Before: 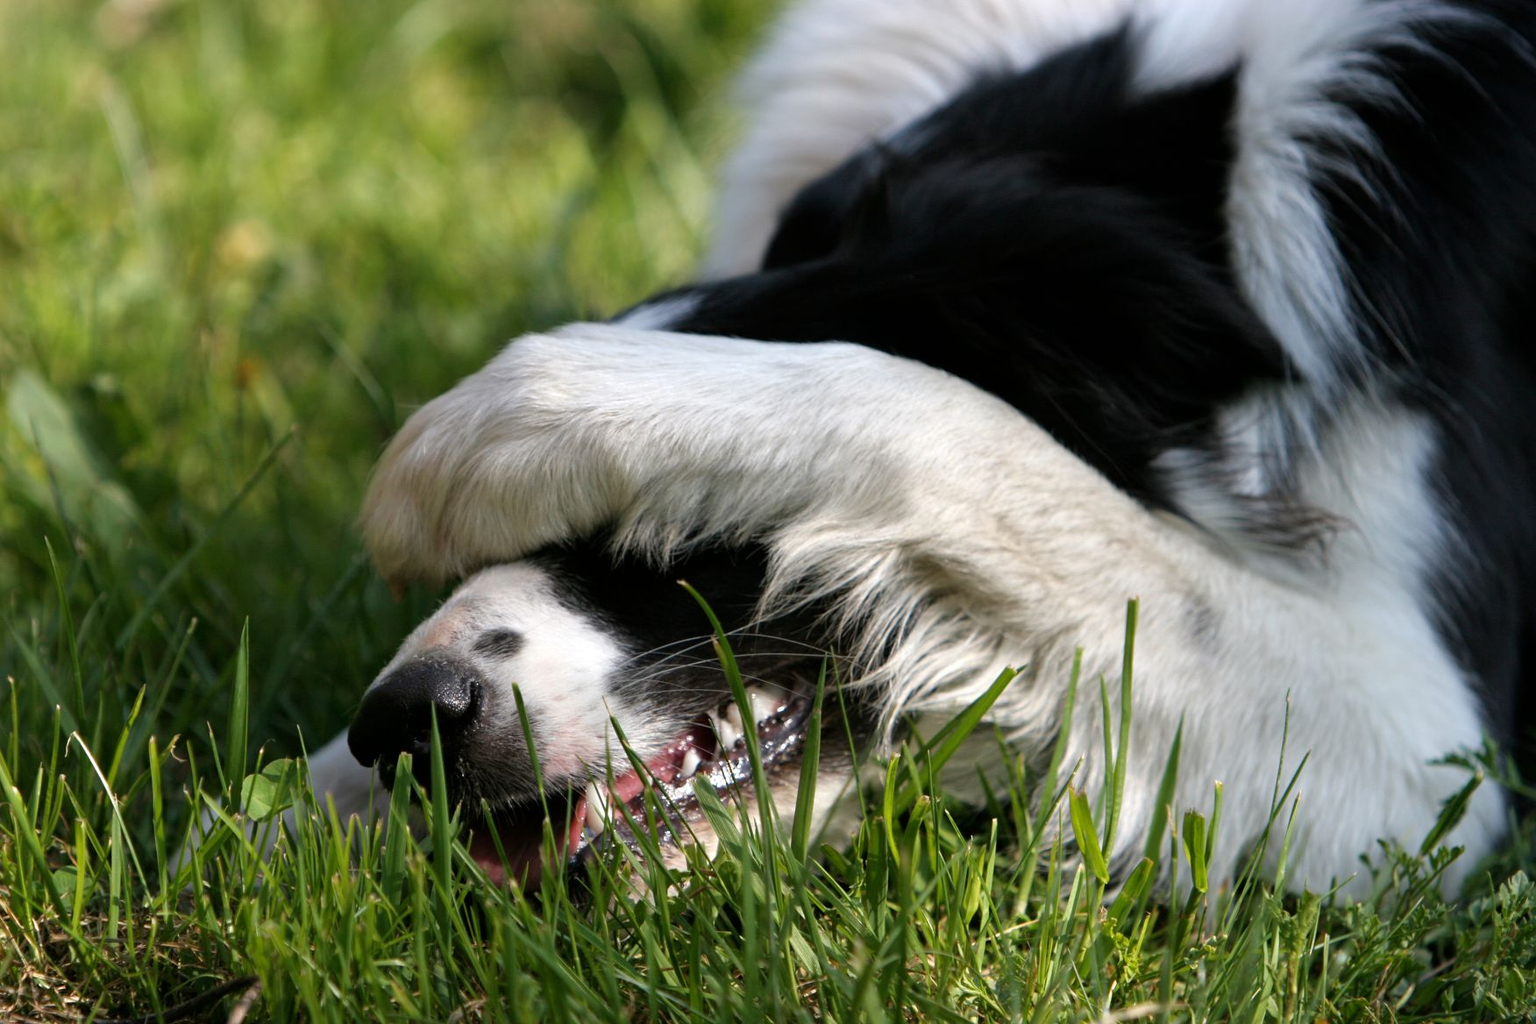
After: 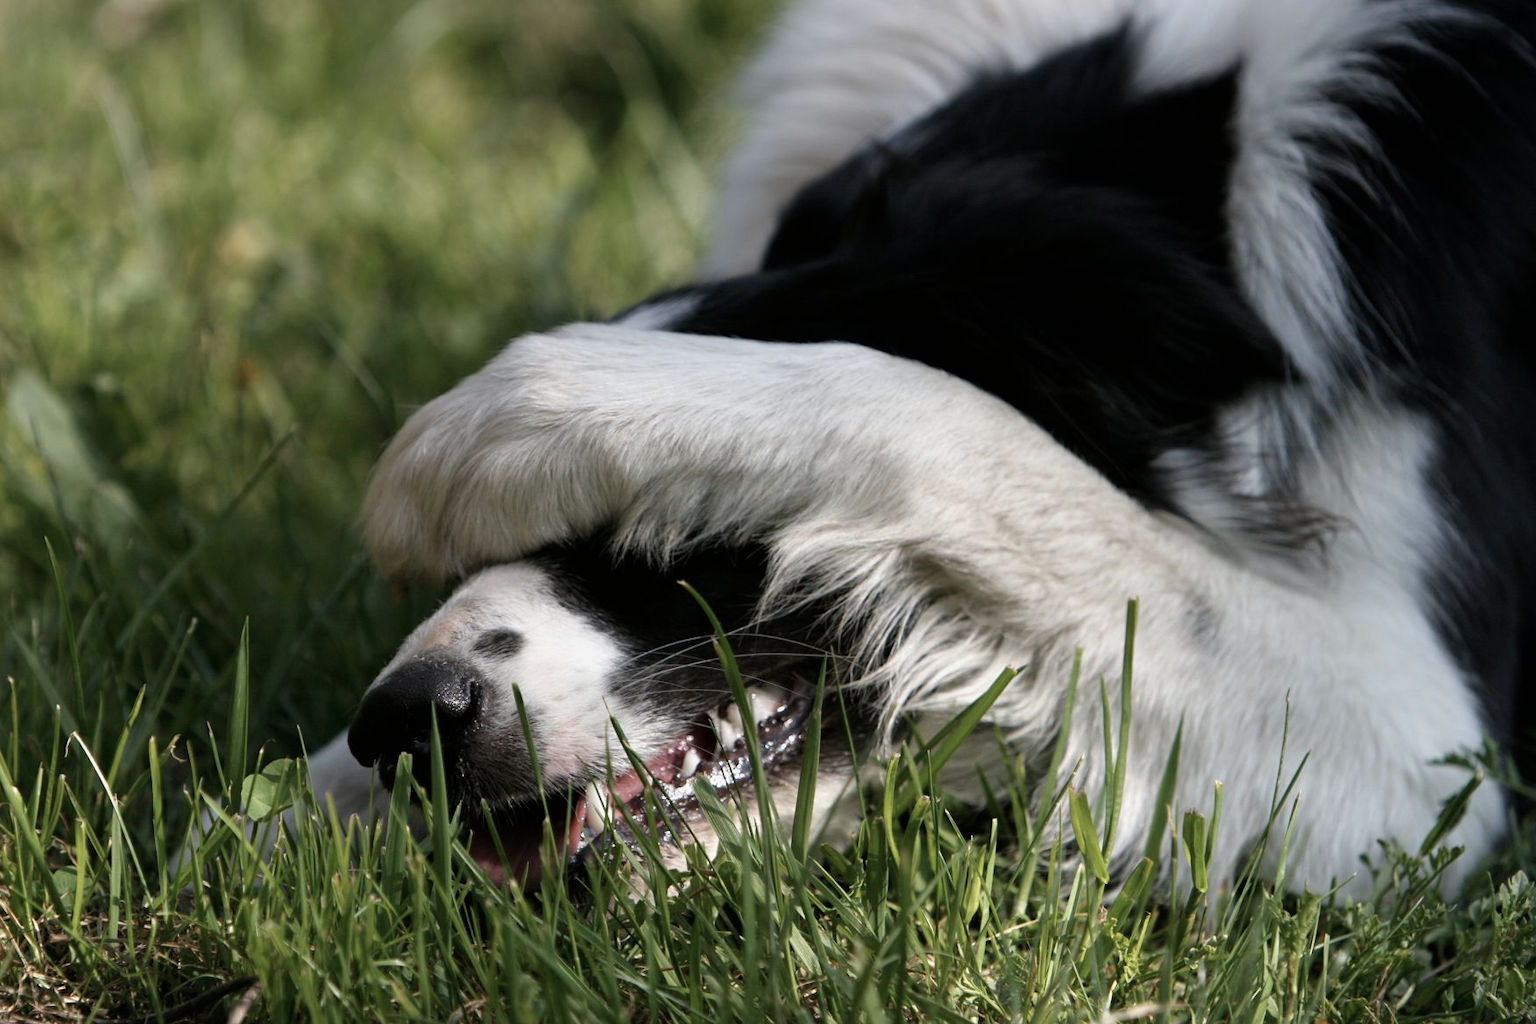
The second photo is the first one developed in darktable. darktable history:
graduated density: on, module defaults
contrast brightness saturation: contrast 0.1, saturation -0.3
